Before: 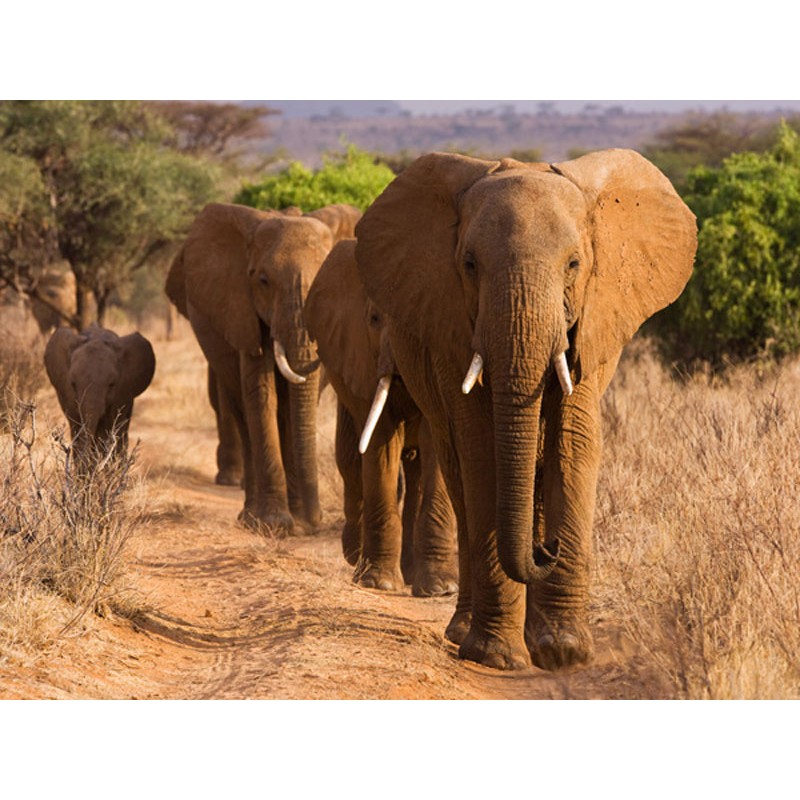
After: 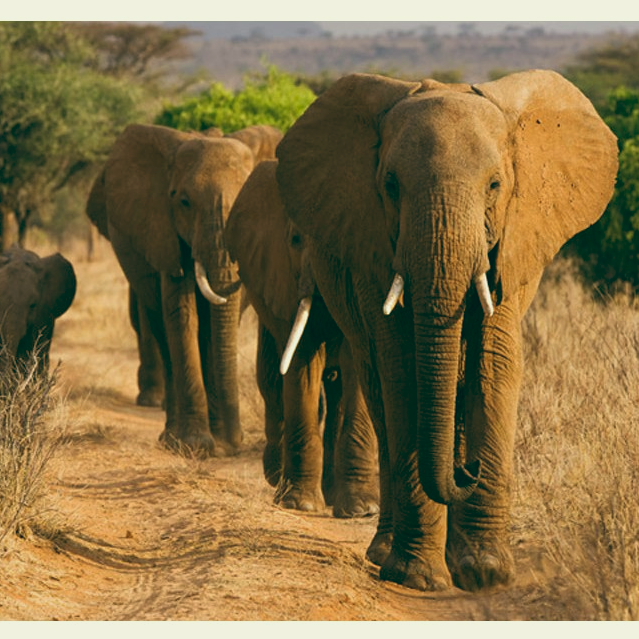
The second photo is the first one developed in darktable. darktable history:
crop and rotate: left 10.071%, top 10.071%, right 10.02%, bottom 10.02%
exposure: black level correction 0.001, compensate highlight preservation false
color balance: lift [1.005, 0.99, 1.007, 1.01], gamma [1, 1.034, 1.032, 0.966], gain [0.873, 1.055, 1.067, 0.933]
